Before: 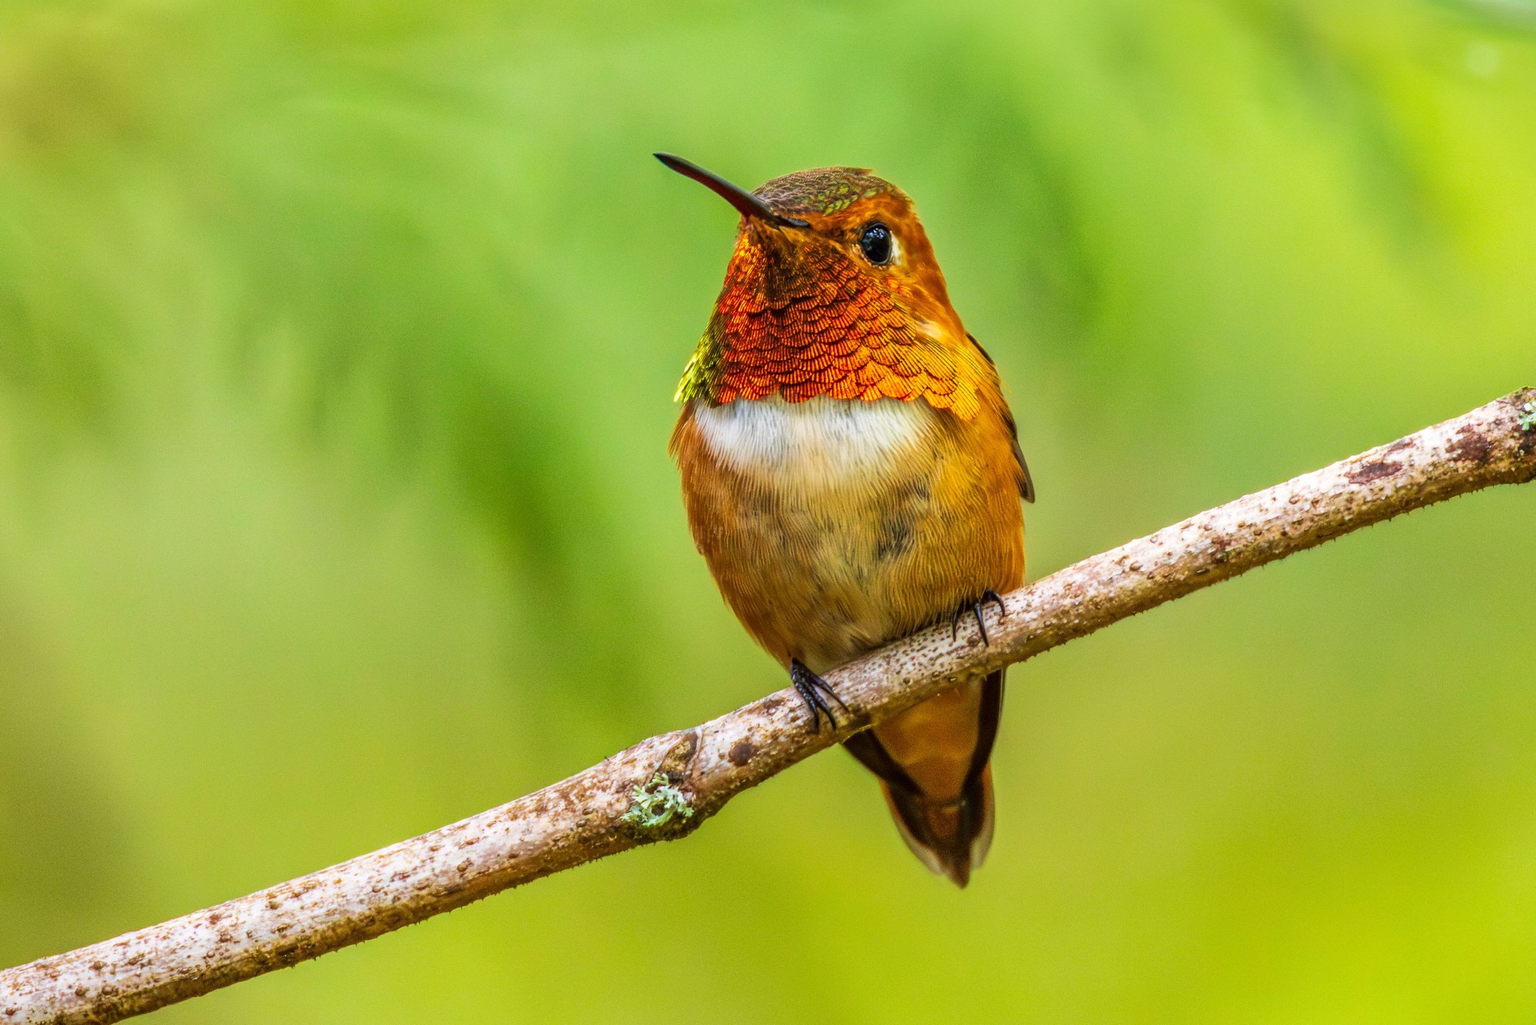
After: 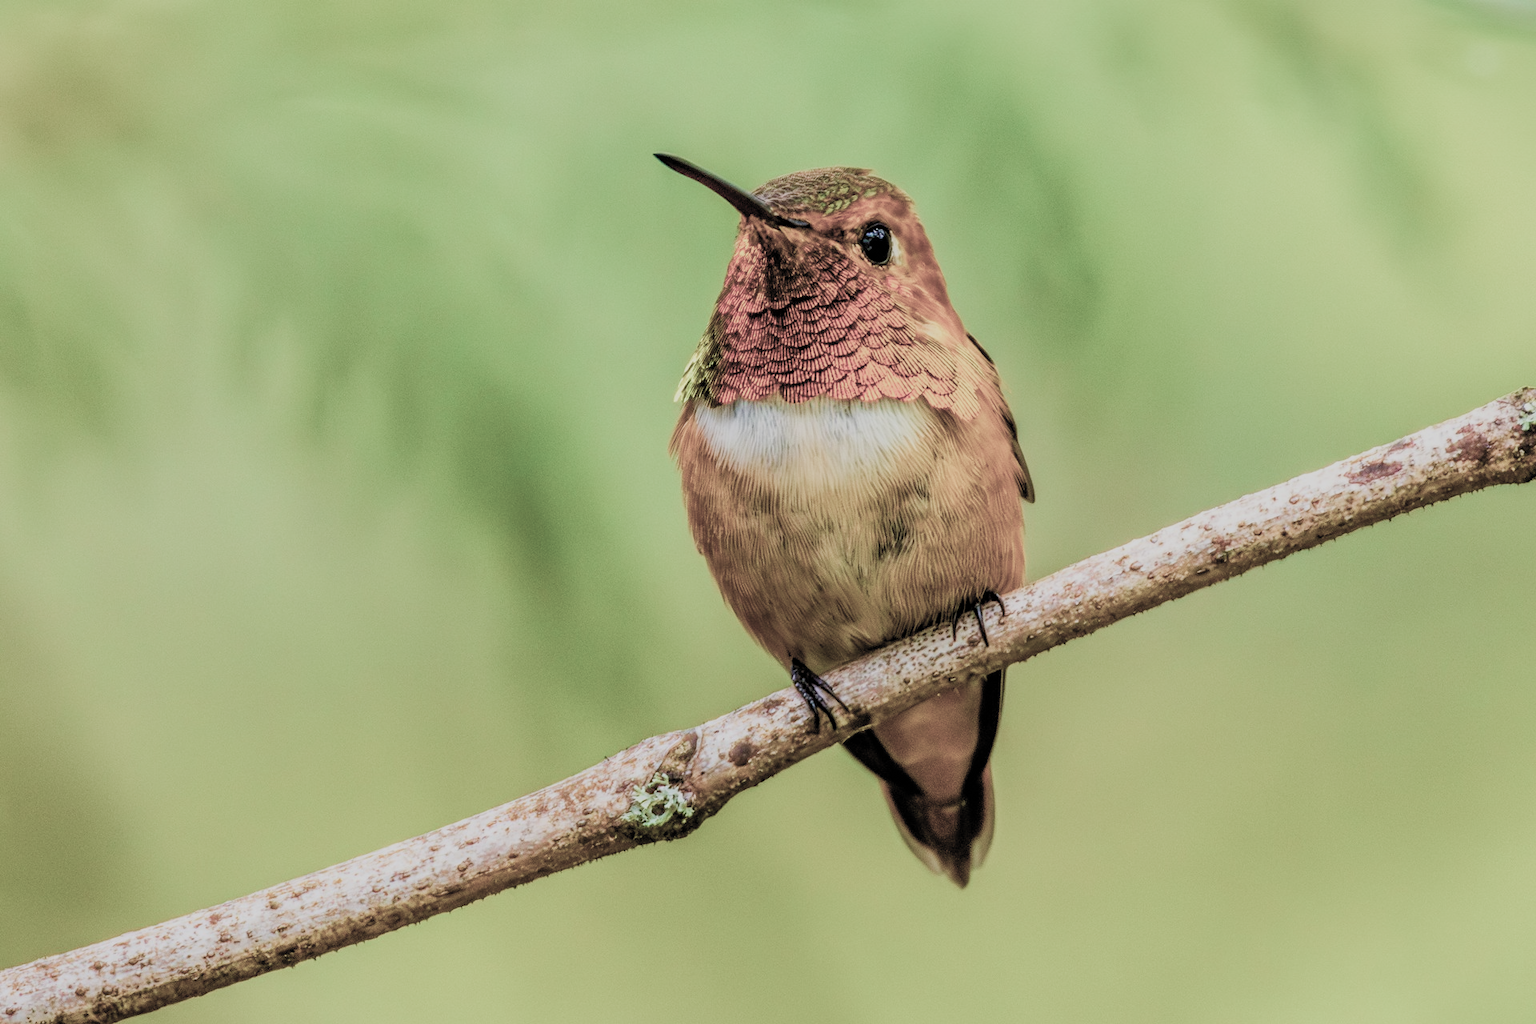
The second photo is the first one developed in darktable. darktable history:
filmic rgb: black relative exposure -5.06 EV, white relative exposure 3.99 EV, hardness 2.88, contrast 1.095, highlights saturation mix -21.05%, color science v5 (2021), contrast in shadows safe, contrast in highlights safe
color balance rgb: power › hue 205.86°, linear chroma grading › global chroma 15.476%, perceptual saturation grading › global saturation 25.474%, perceptual saturation grading › highlights -50.312%, perceptual saturation grading › shadows 31.024%, global vibrance 20%
